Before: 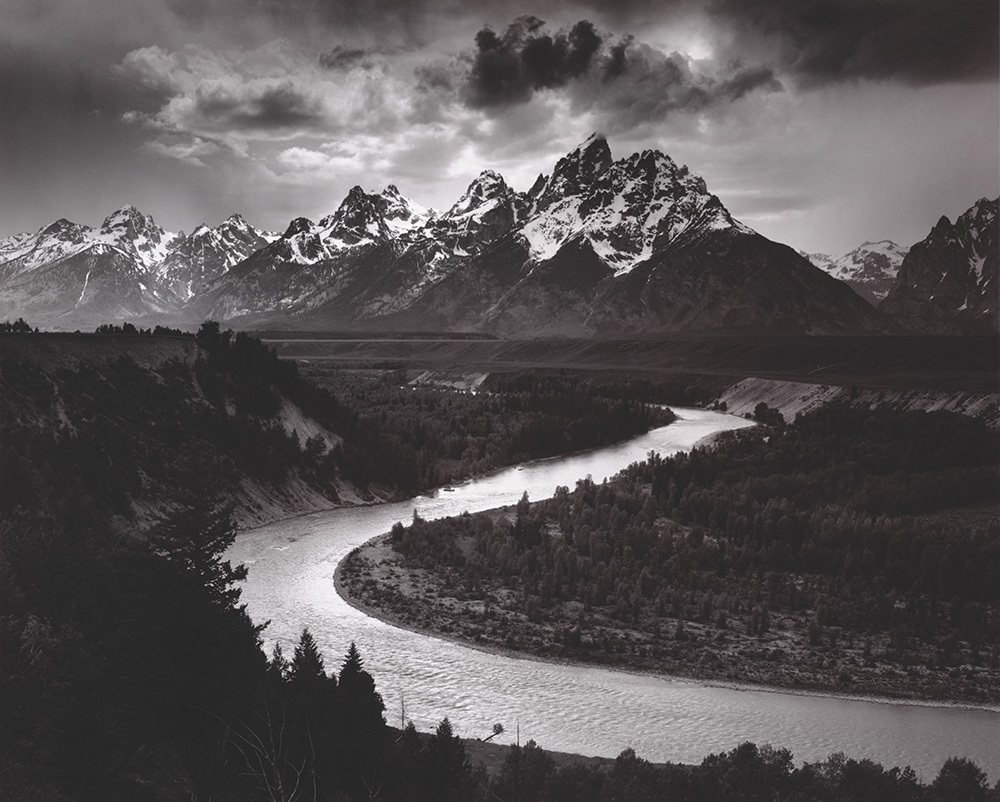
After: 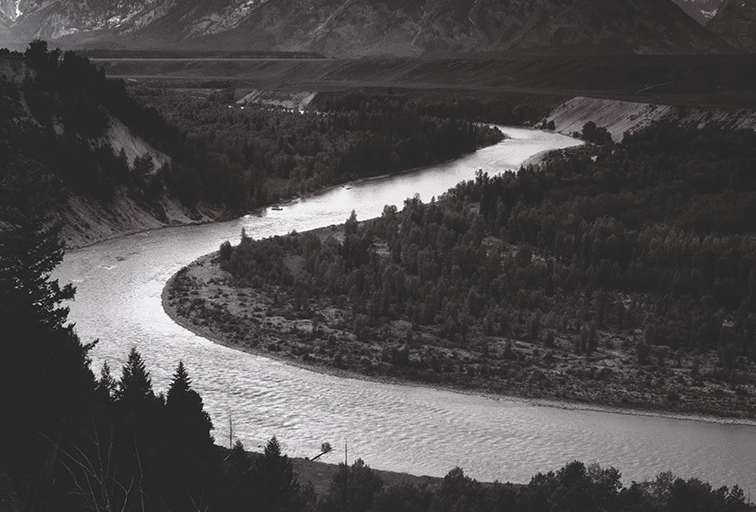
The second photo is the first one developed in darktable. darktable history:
color zones: curves: ch1 [(0, 0.34) (0.143, 0.164) (0.286, 0.152) (0.429, 0.176) (0.571, 0.173) (0.714, 0.188) (0.857, 0.199) (1, 0.34)]
crop and rotate: left 17.299%, top 35.115%, right 7.015%, bottom 1.024%
